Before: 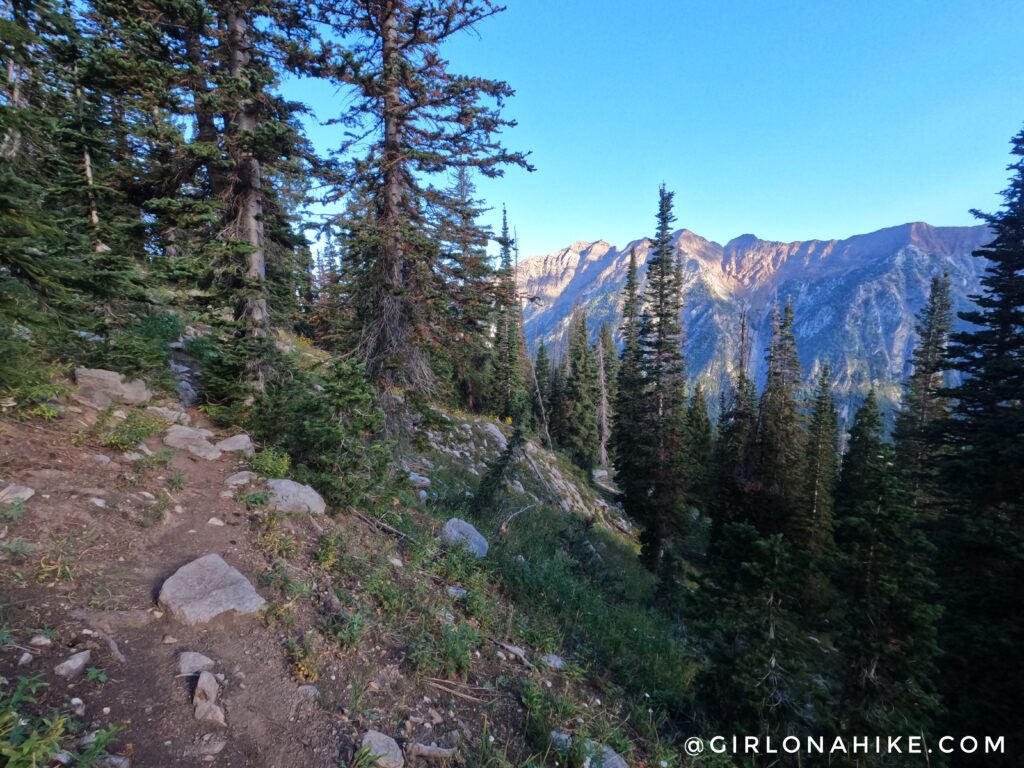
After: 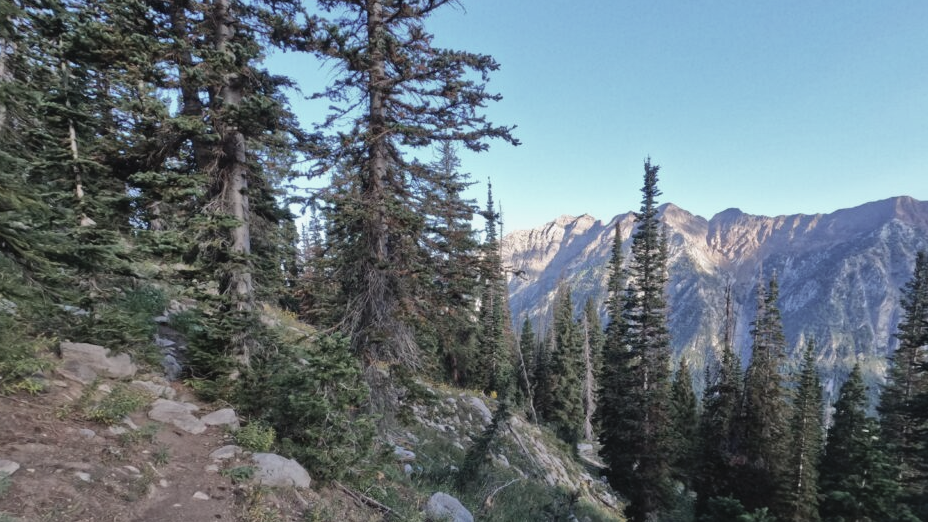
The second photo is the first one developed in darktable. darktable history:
contrast brightness saturation: contrast -0.05, saturation -0.41
shadows and highlights: shadows 52.34, highlights -28.23, soften with gaussian
crop: left 1.509%, top 3.452%, right 7.696%, bottom 28.452%
